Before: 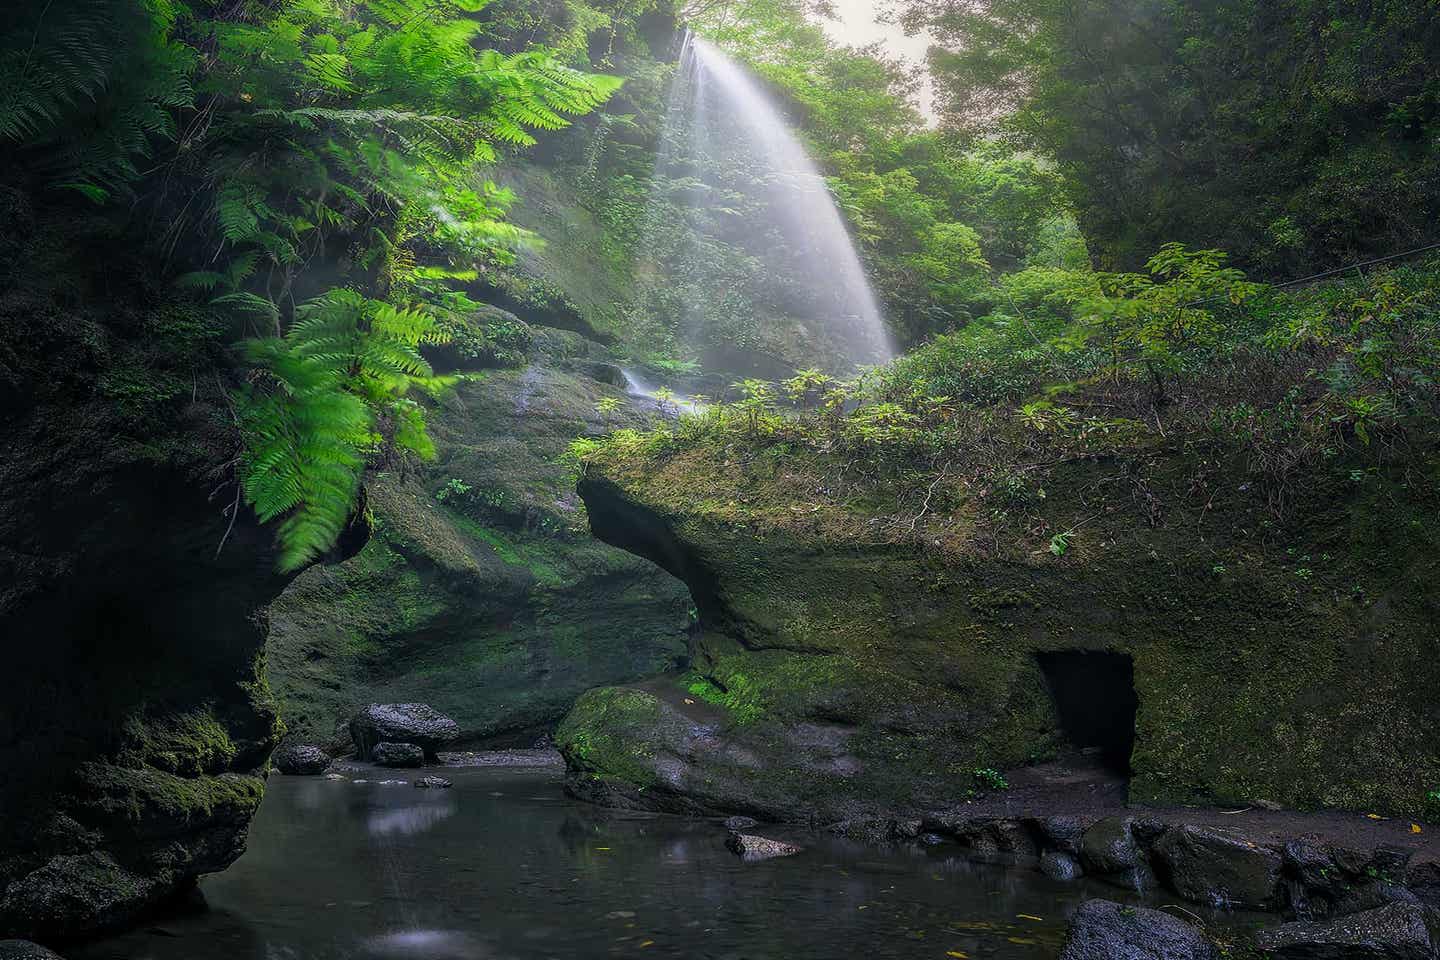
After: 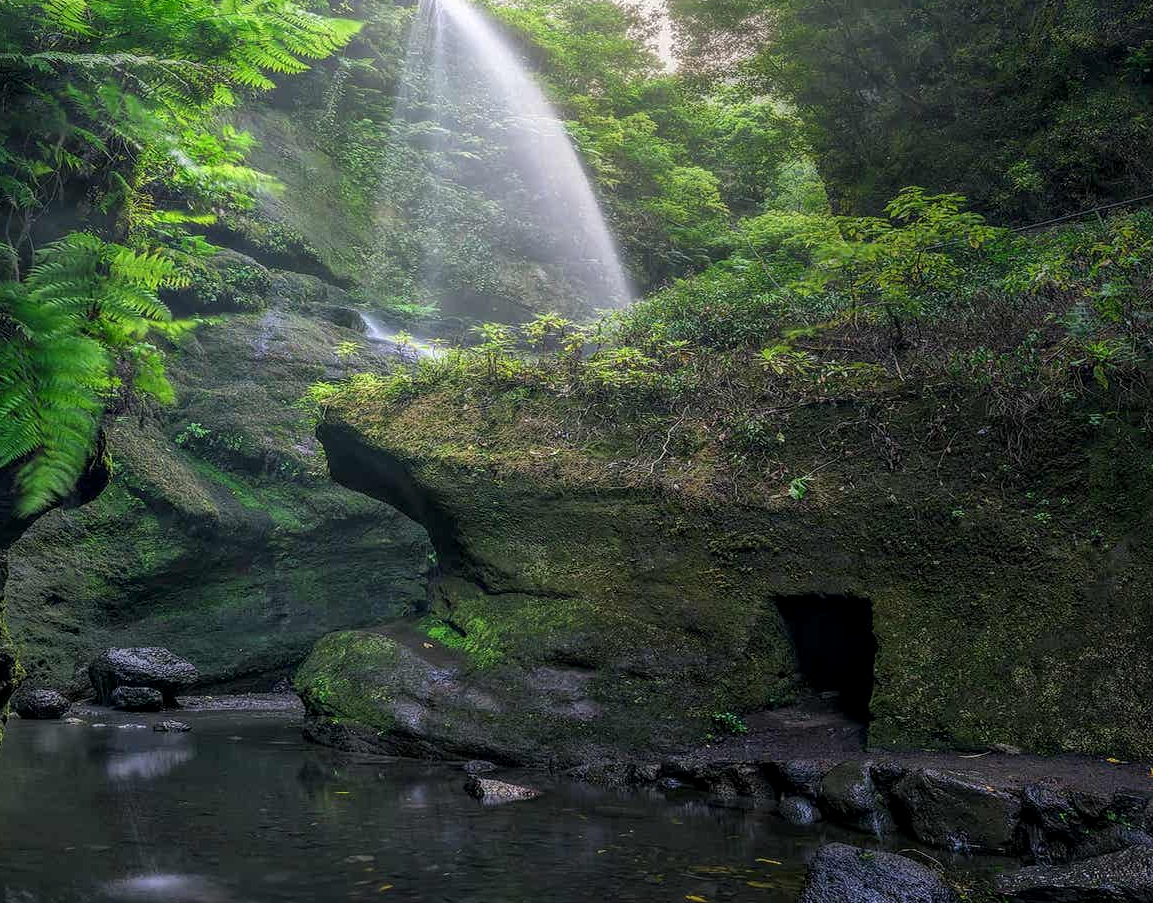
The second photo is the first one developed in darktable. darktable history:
crop and rotate: left 18.192%, top 5.864%, right 1.719%
local contrast: on, module defaults
